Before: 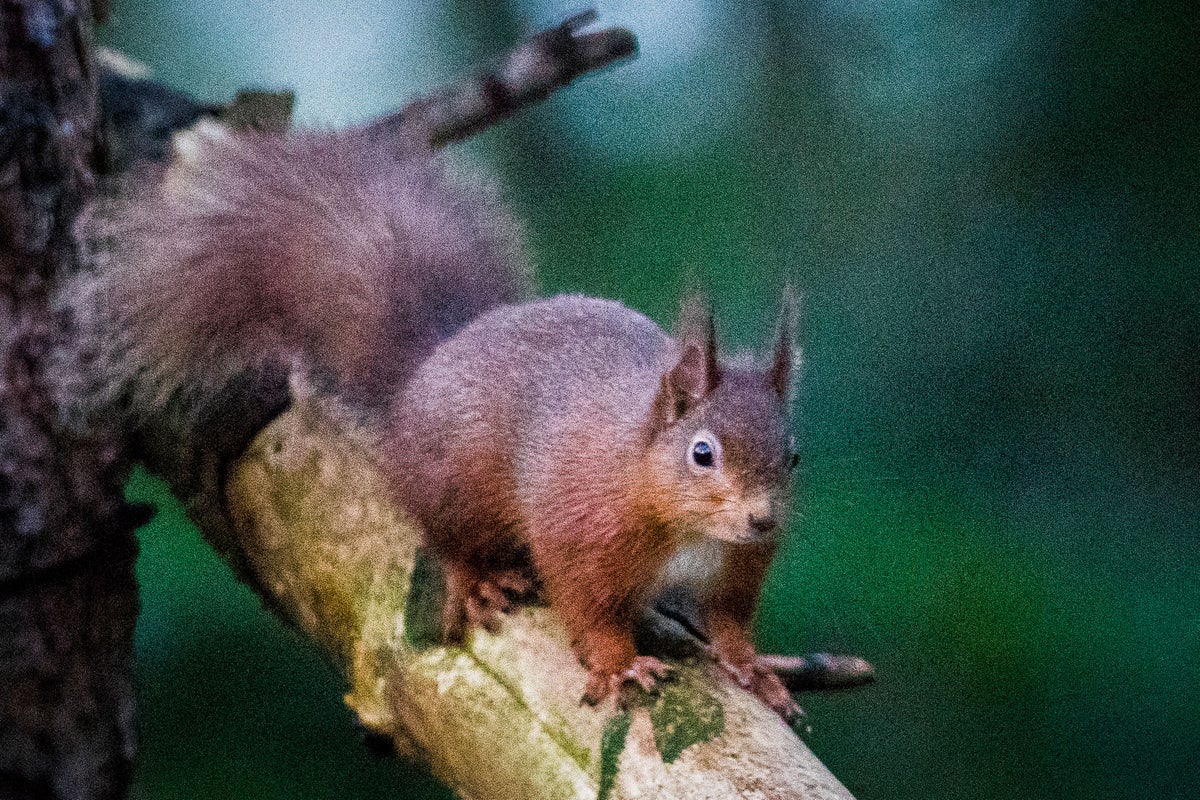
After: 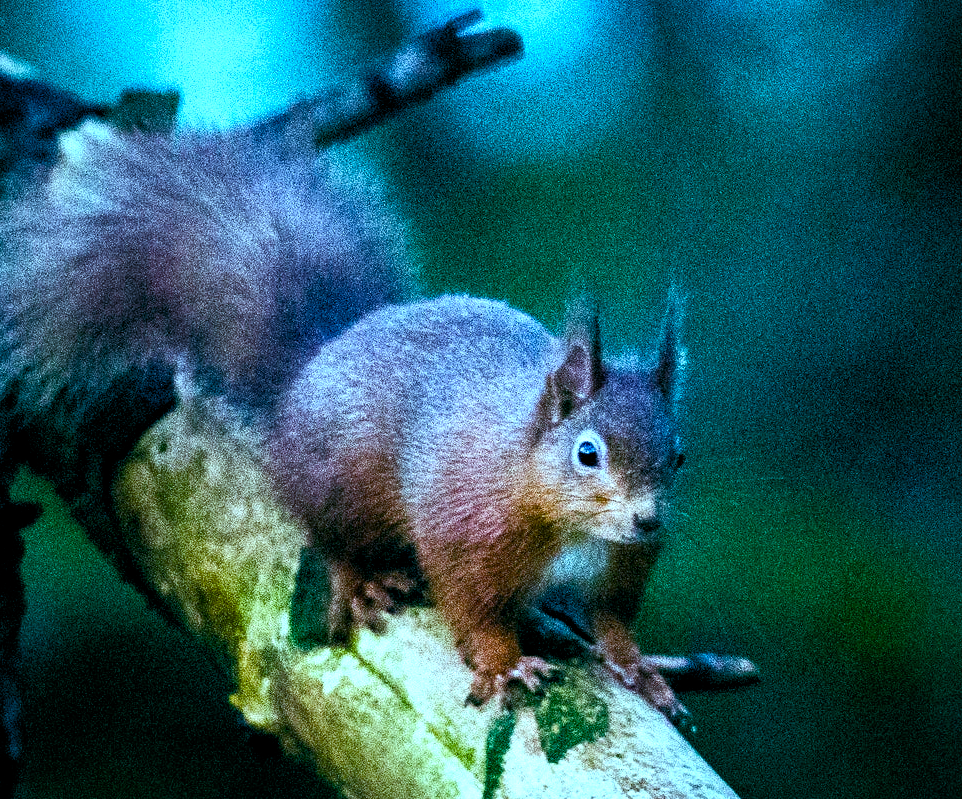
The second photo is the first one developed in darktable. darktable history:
crop and rotate: left 9.597%, right 10.195%
white balance: red 0.871, blue 1.249
contrast brightness saturation: contrast 0.1, brightness 0.03, saturation 0.09
color balance rgb: shadows lift › luminance -7.7%, shadows lift › chroma 2.13%, shadows lift › hue 165.27°, power › luminance -7.77%, power › chroma 1.1%, power › hue 215.88°, highlights gain › luminance 15.15%, highlights gain › chroma 7%, highlights gain › hue 125.57°, global offset › luminance -0.33%, global offset › chroma 0.11%, global offset › hue 165.27°, perceptual saturation grading › global saturation 24.42%, perceptual saturation grading › highlights -24.42%, perceptual saturation grading › mid-tones 24.42%, perceptual saturation grading › shadows 40%, perceptual brilliance grading › global brilliance -5%, perceptual brilliance grading › highlights 24.42%, perceptual brilliance grading › mid-tones 7%, perceptual brilliance grading › shadows -5%
